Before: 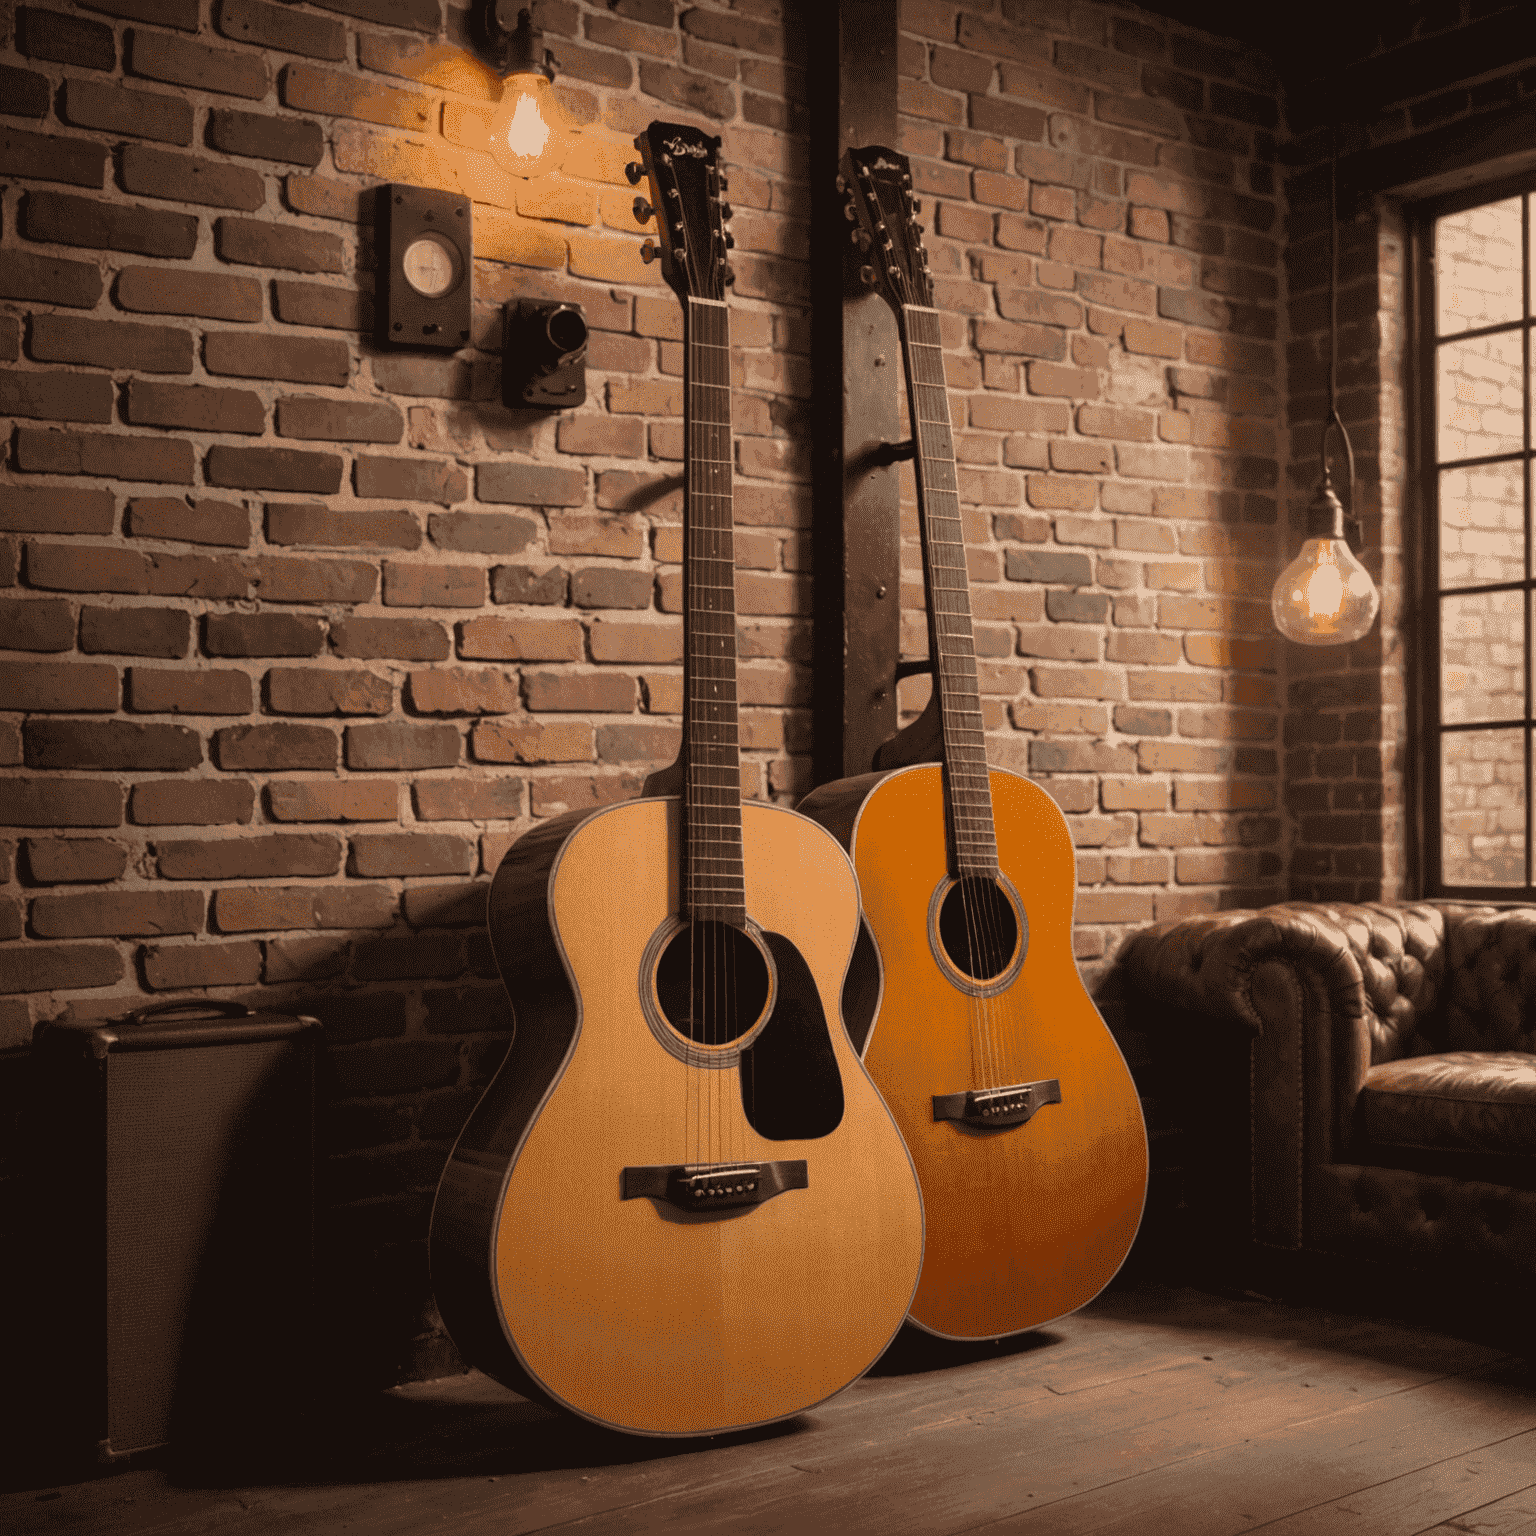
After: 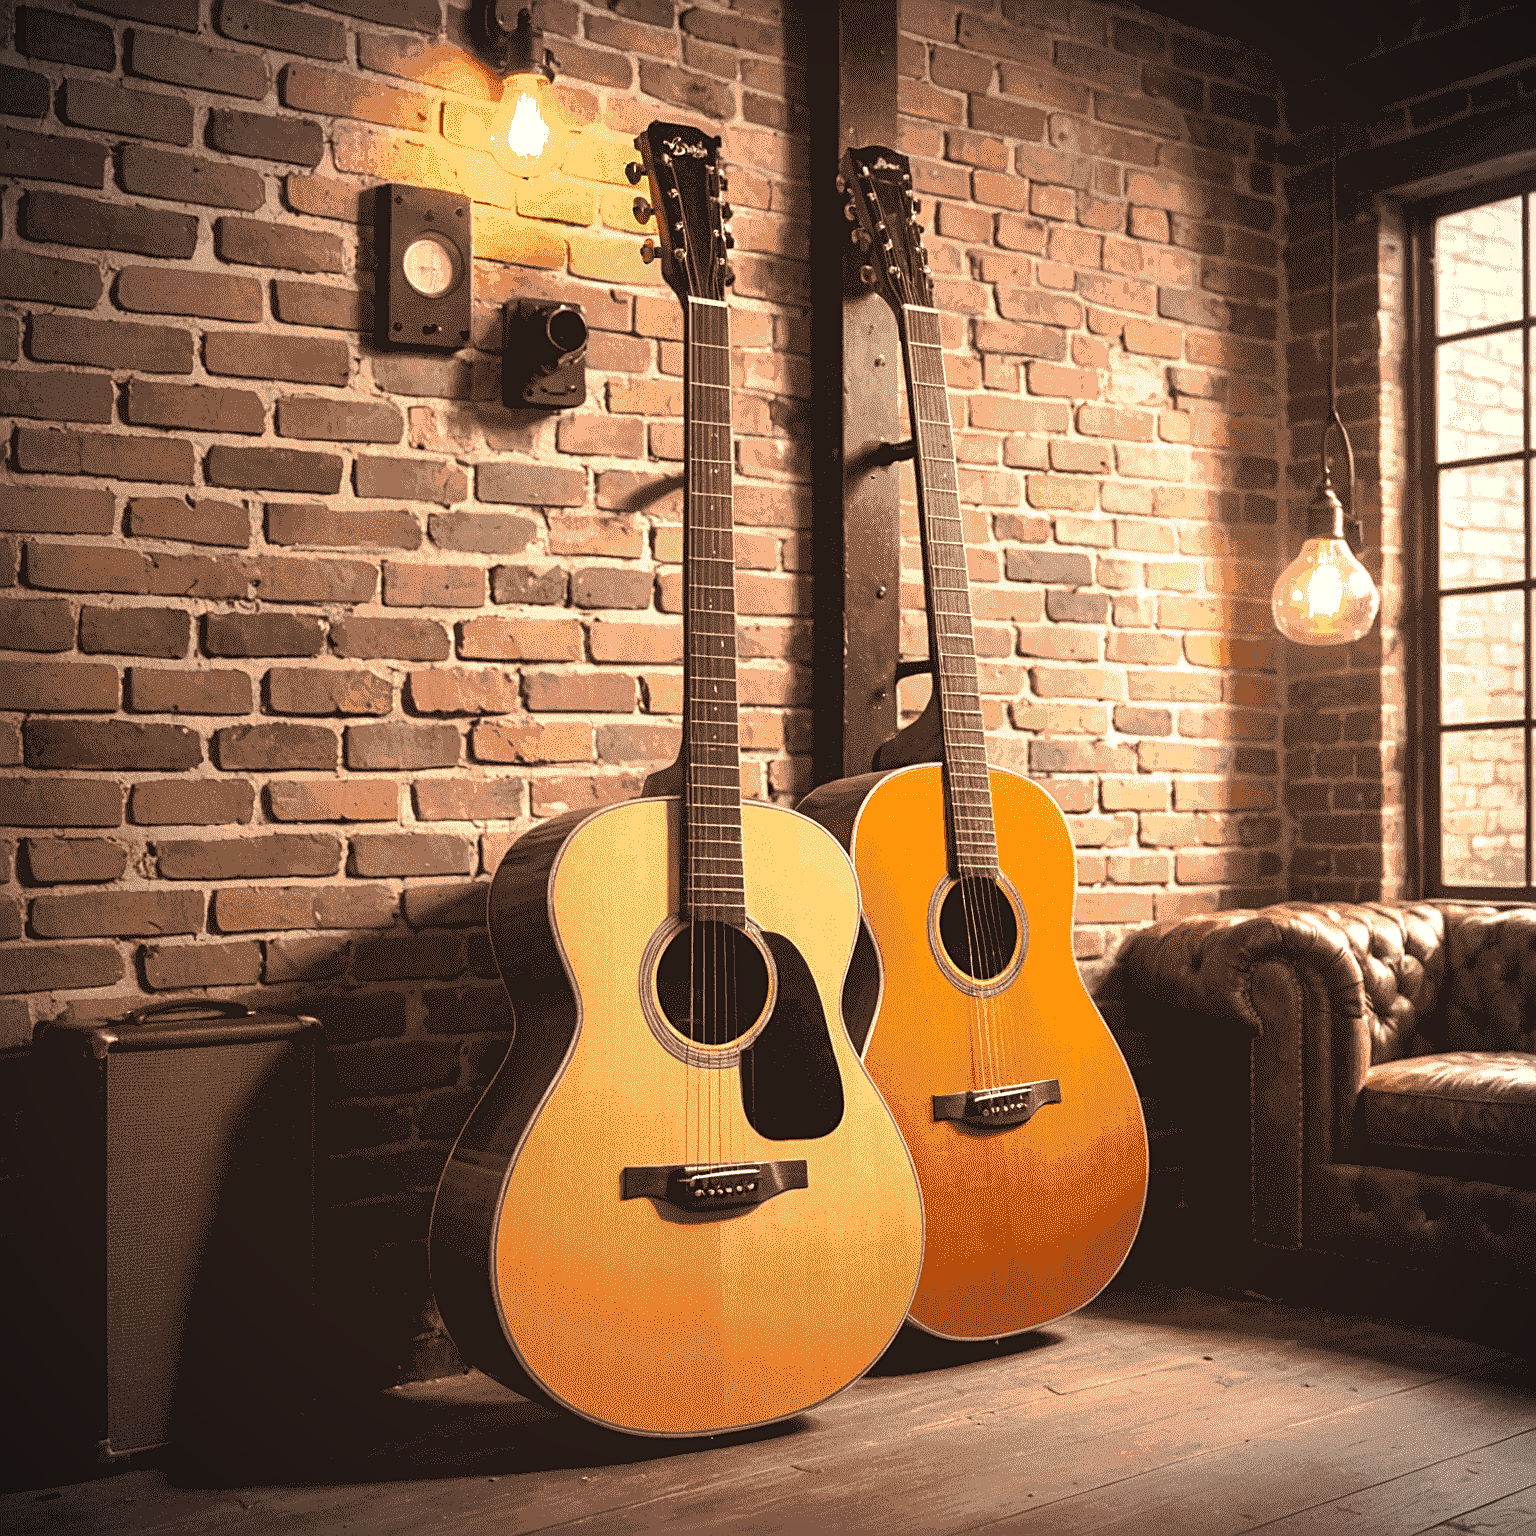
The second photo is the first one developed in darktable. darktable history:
exposure: black level correction 0, exposure 1.2 EV, compensate highlight preservation false
sharpen: on, module defaults
vignetting: fall-off start 91.95%
